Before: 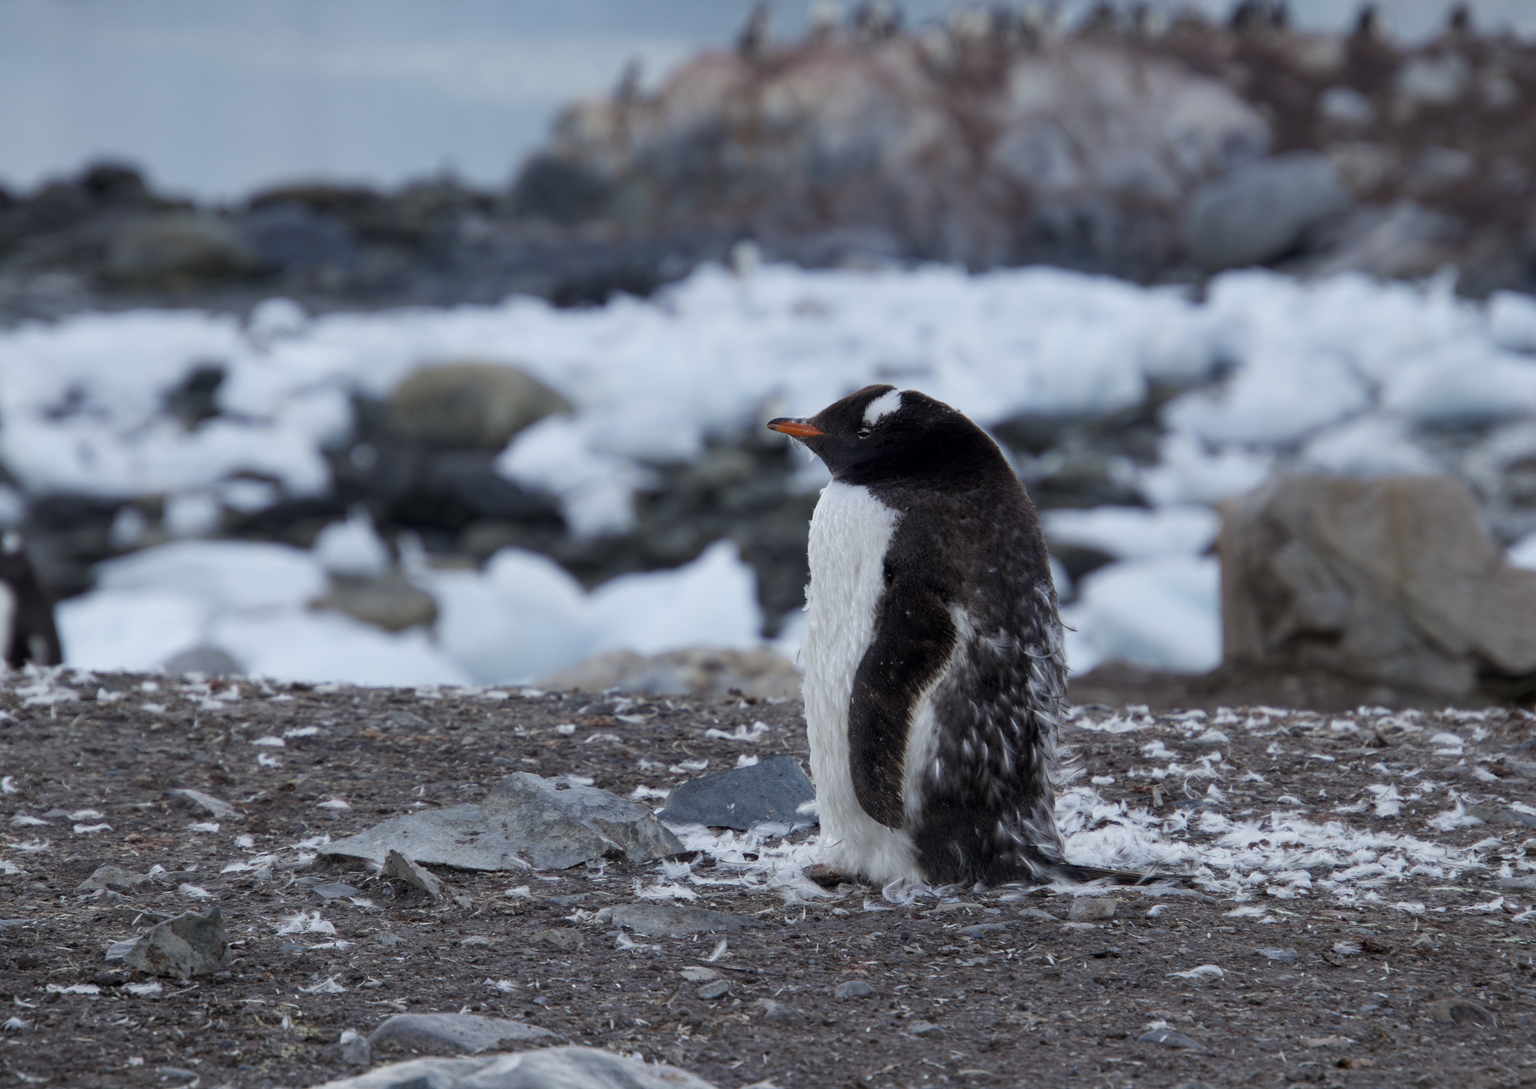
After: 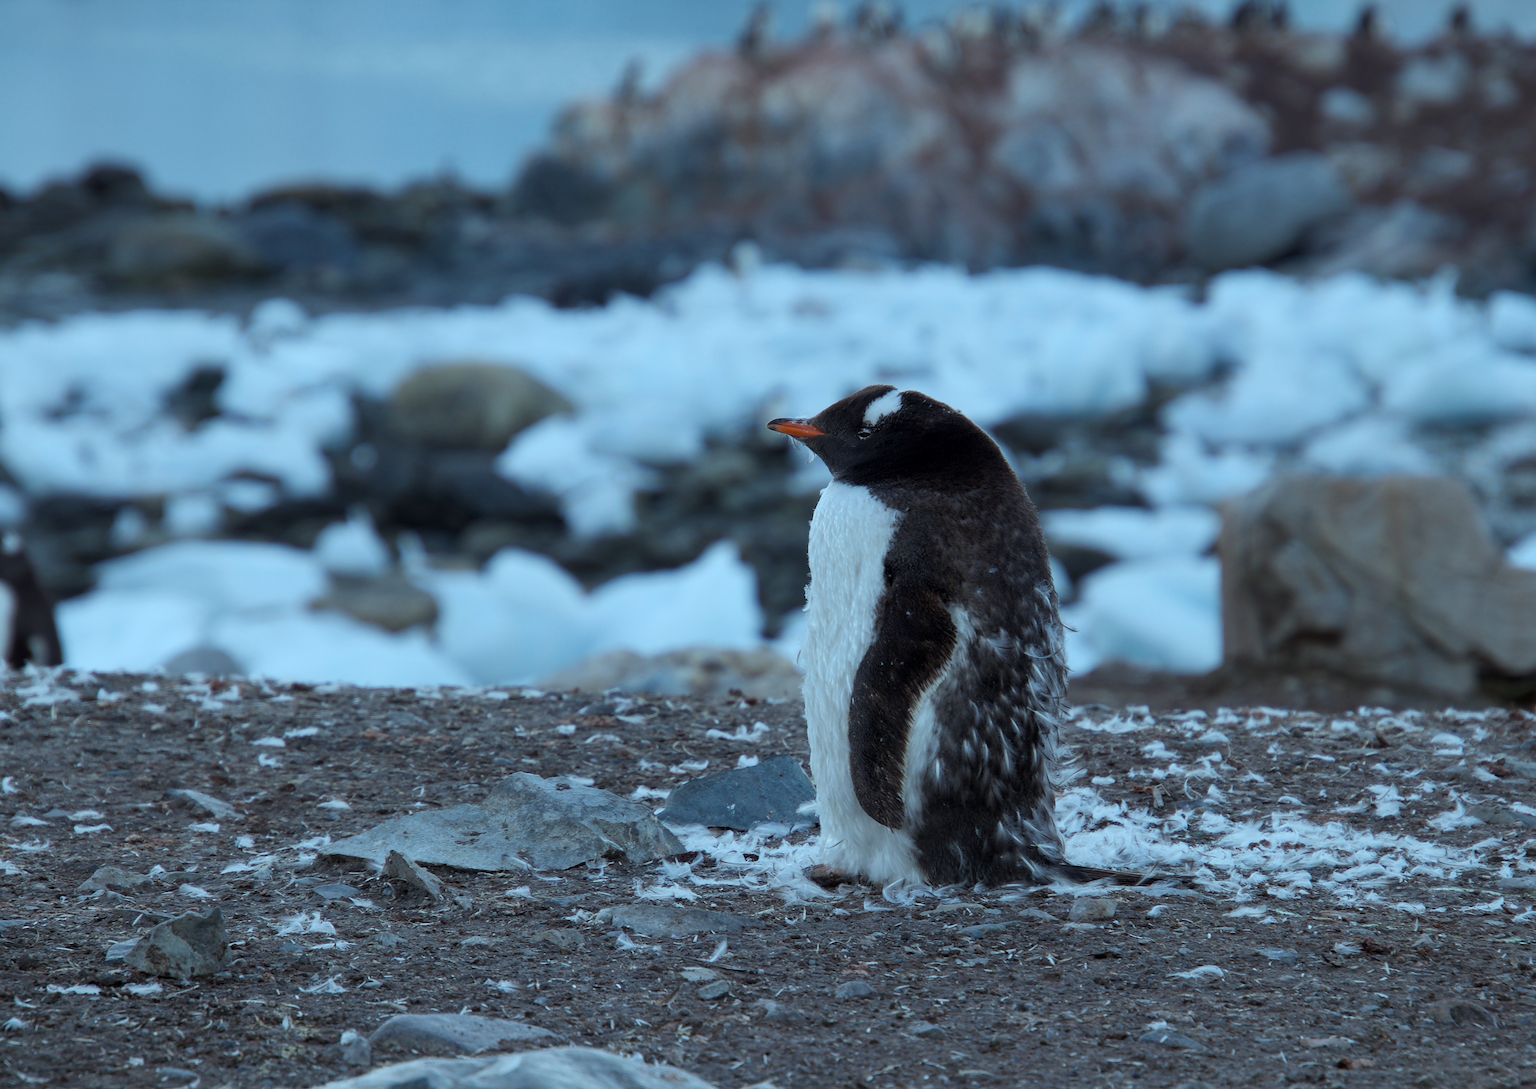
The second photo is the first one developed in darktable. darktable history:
levels: levels [0, 0.492, 0.984]
color correction: highlights a* -11.36, highlights b* -15.29
exposure: exposure -0.173 EV, compensate highlight preservation false
sharpen: on, module defaults
